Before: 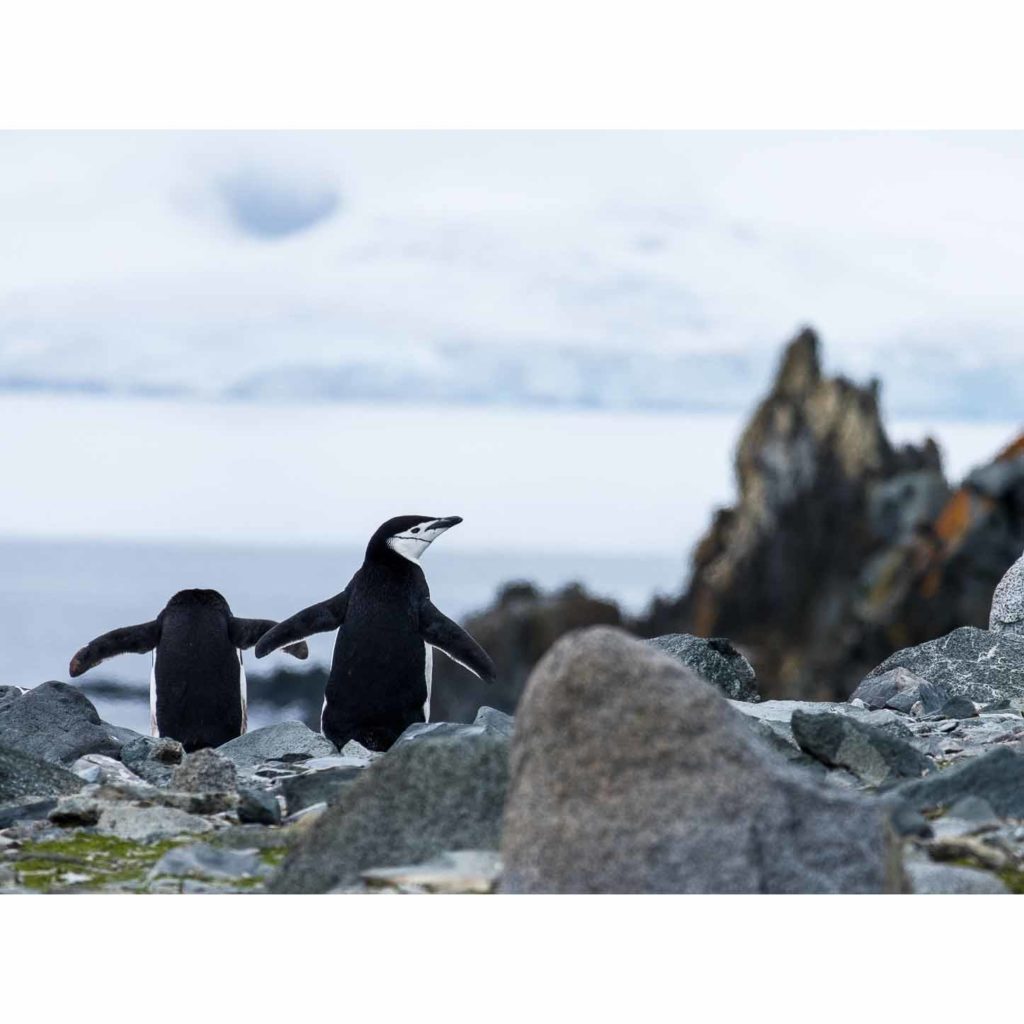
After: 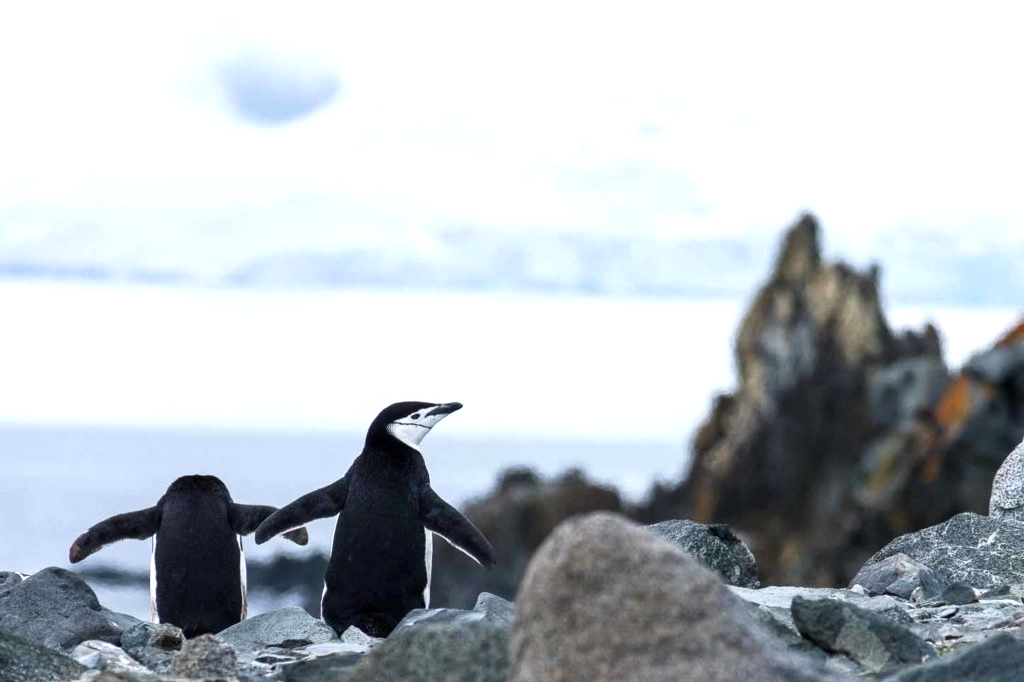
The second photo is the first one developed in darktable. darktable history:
exposure: black level correction 0, exposure 0.4 EV, compensate exposure bias true, compensate highlight preservation false
crop: top 11.166%, bottom 22.168%
